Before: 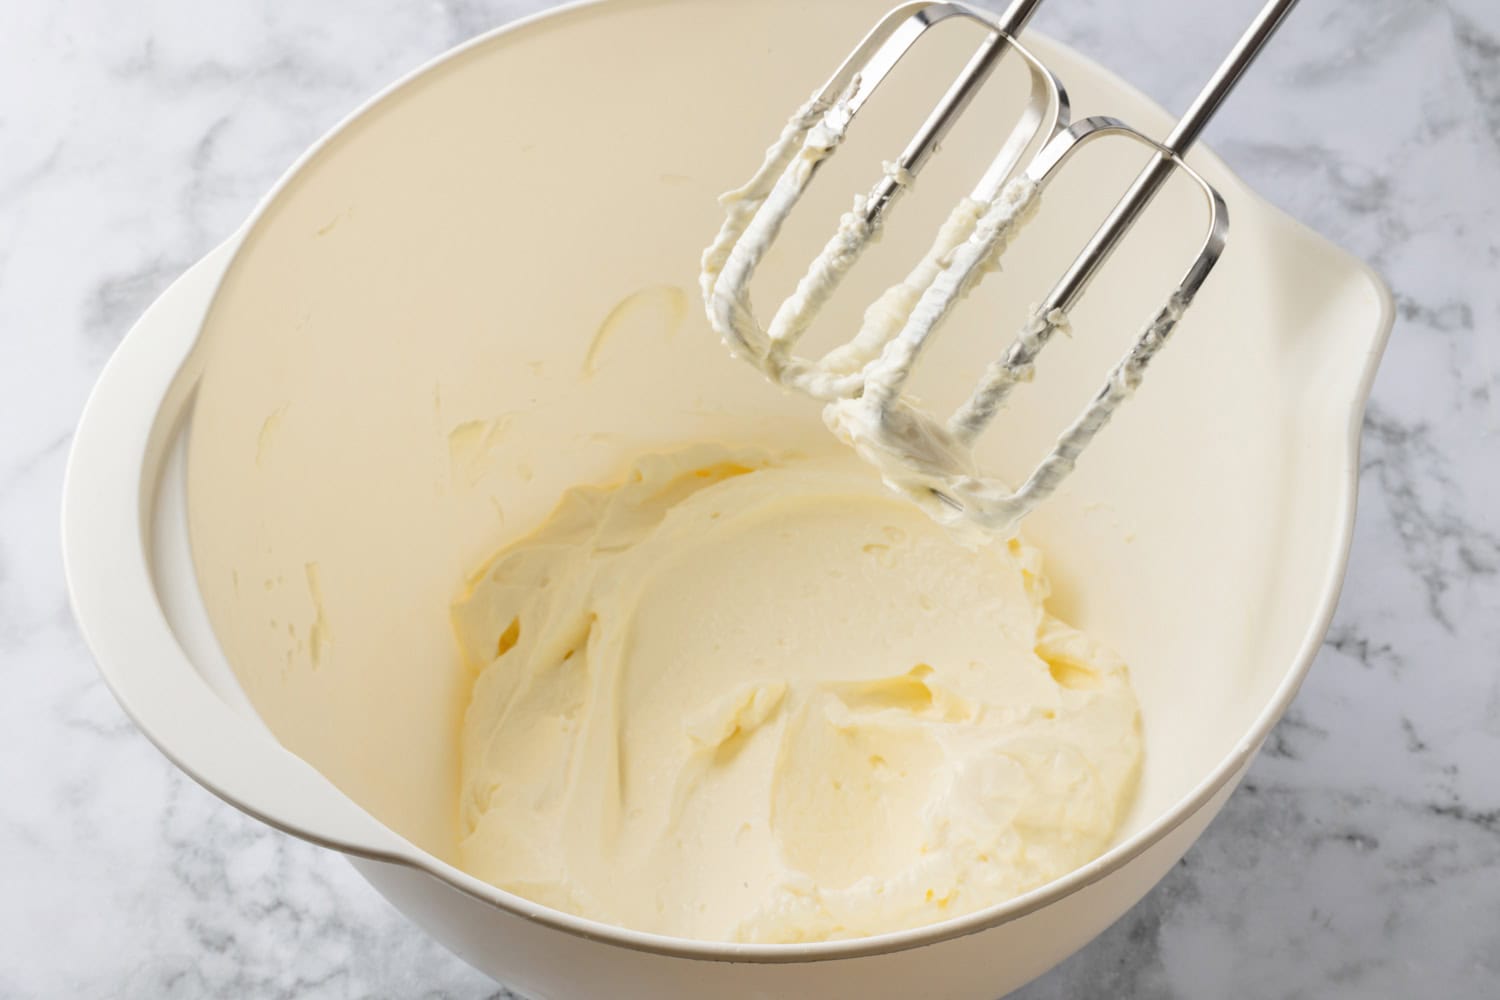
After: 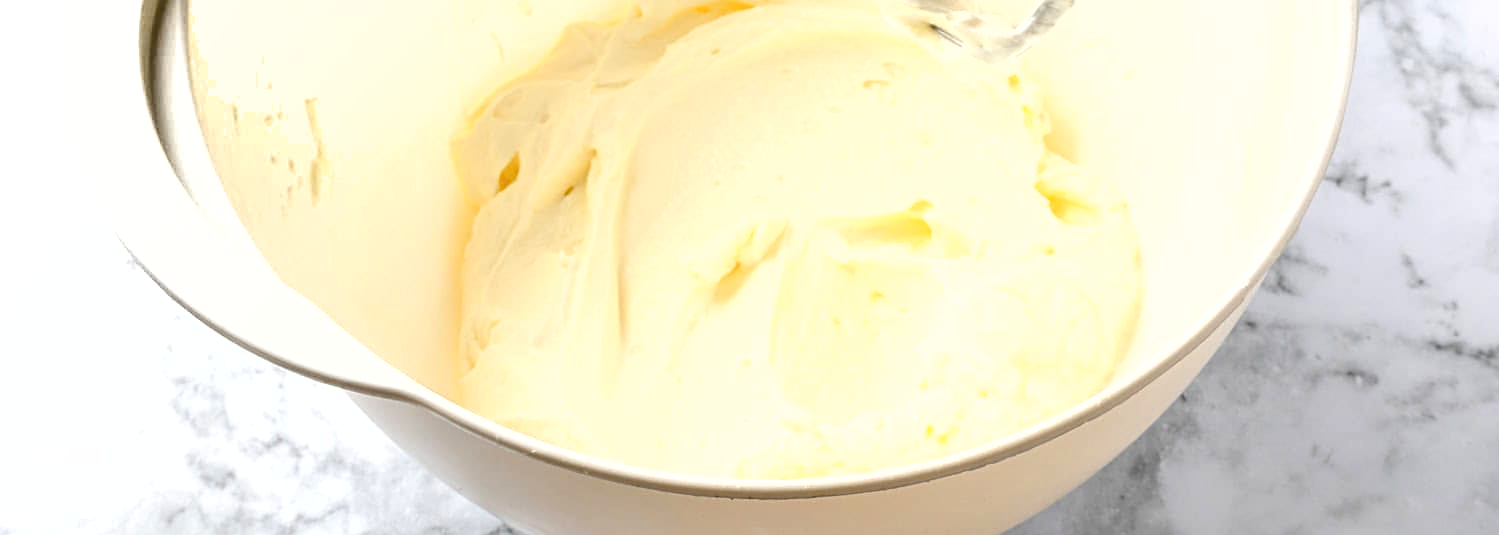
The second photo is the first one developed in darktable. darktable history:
exposure: black level correction 0, exposure 0.695 EV, compensate highlight preservation false
tone equalizer: on, module defaults
shadows and highlights: radius 330.93, shadows 54.27, highlights -98.28, compress 94.46%, soften with gaussian
sharpen: on, module defaults
crop and rotate: top 46.432%, right 0.002%
